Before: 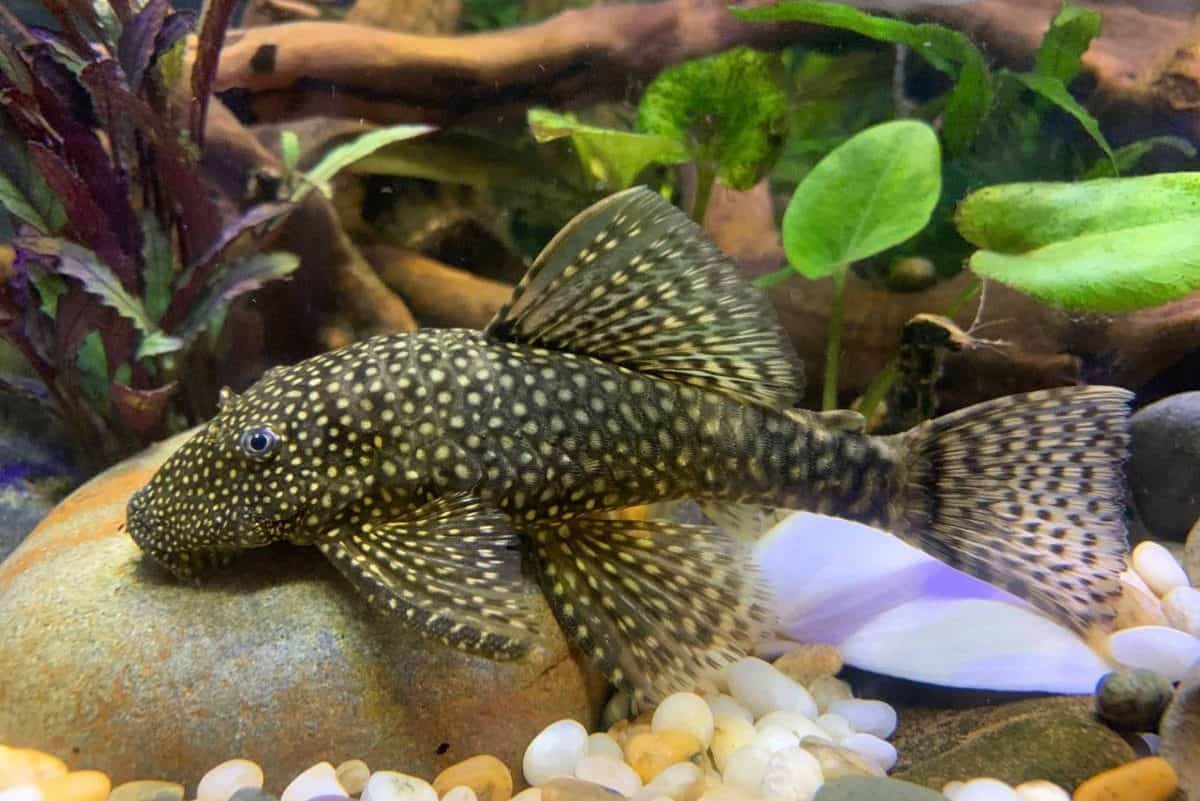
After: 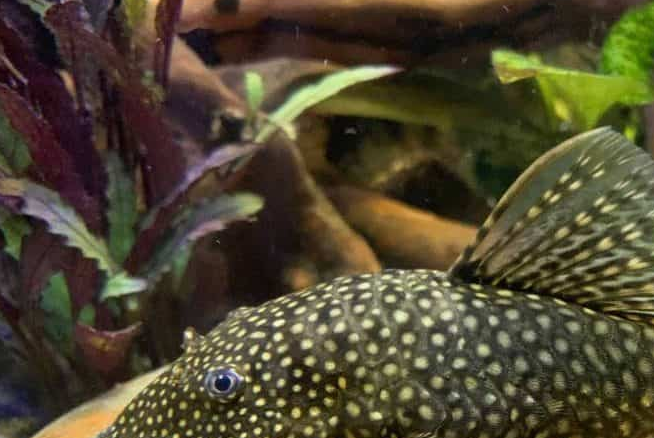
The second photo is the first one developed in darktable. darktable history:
crop and rotate: left 3.031%, top 7.582%, right 42.441%, bottom 37.688%
